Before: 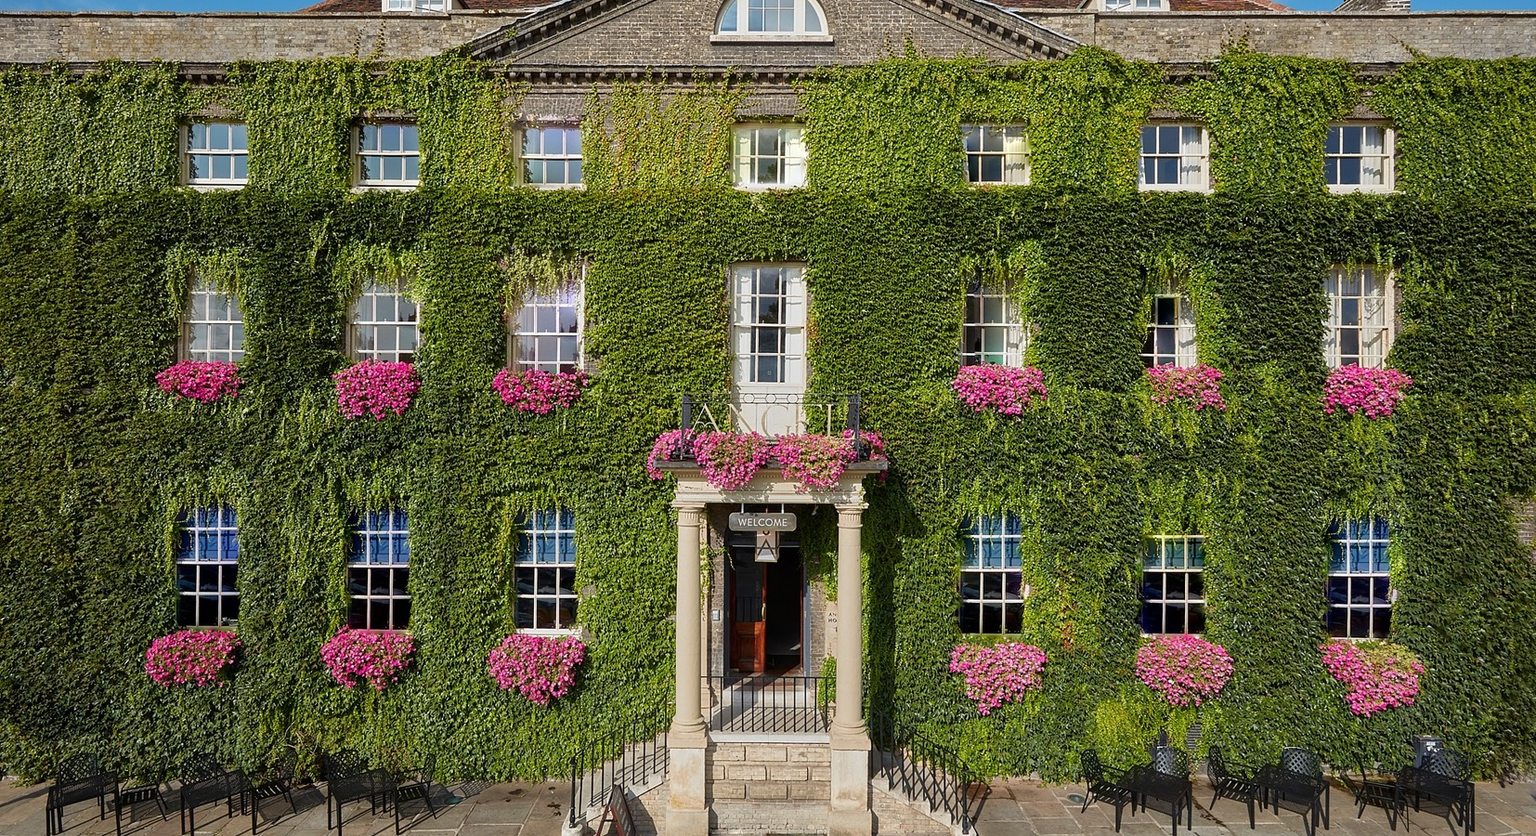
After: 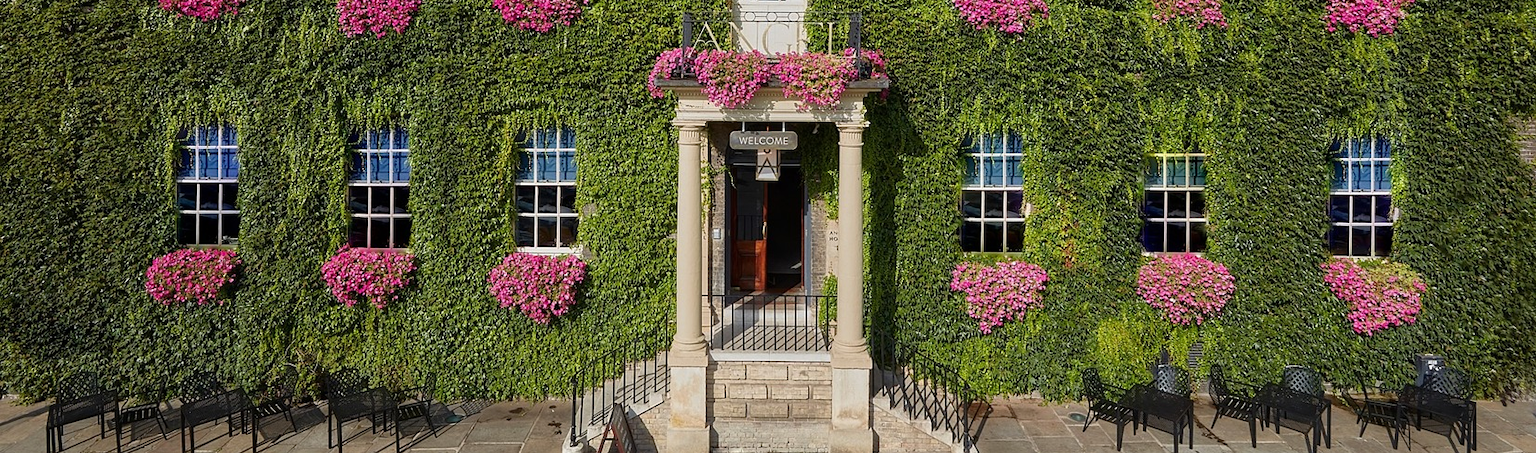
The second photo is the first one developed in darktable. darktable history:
crop and rotate: top 45.727%, right 0.102%
